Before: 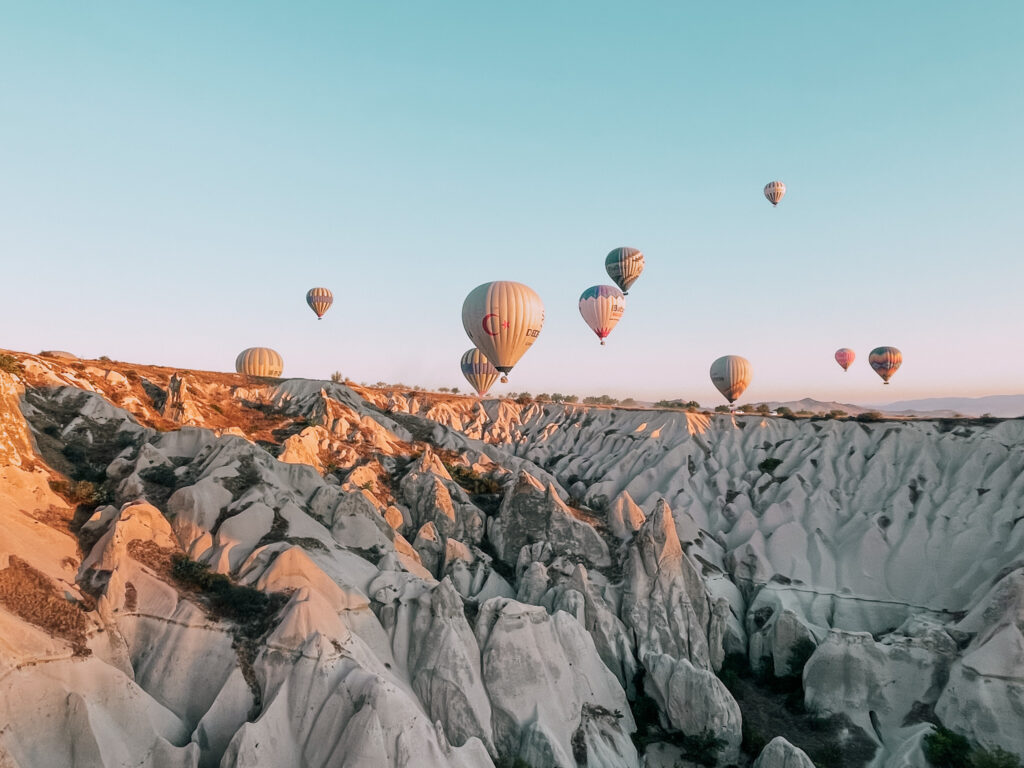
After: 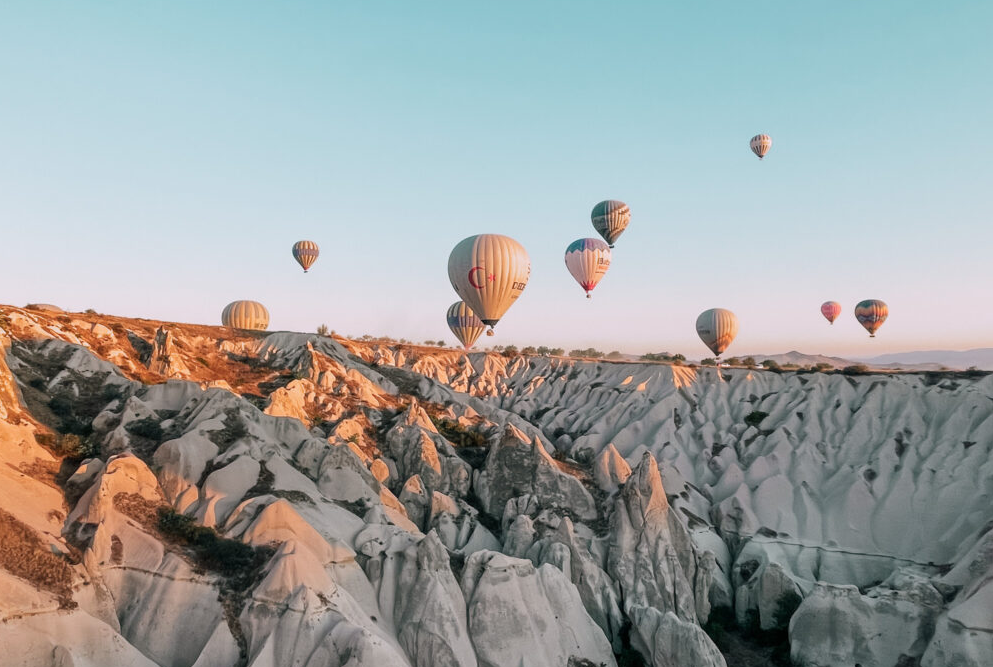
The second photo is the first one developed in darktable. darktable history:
crop: left 1.439%, top 6.196%, right 1.554%, bottom 6.903%
